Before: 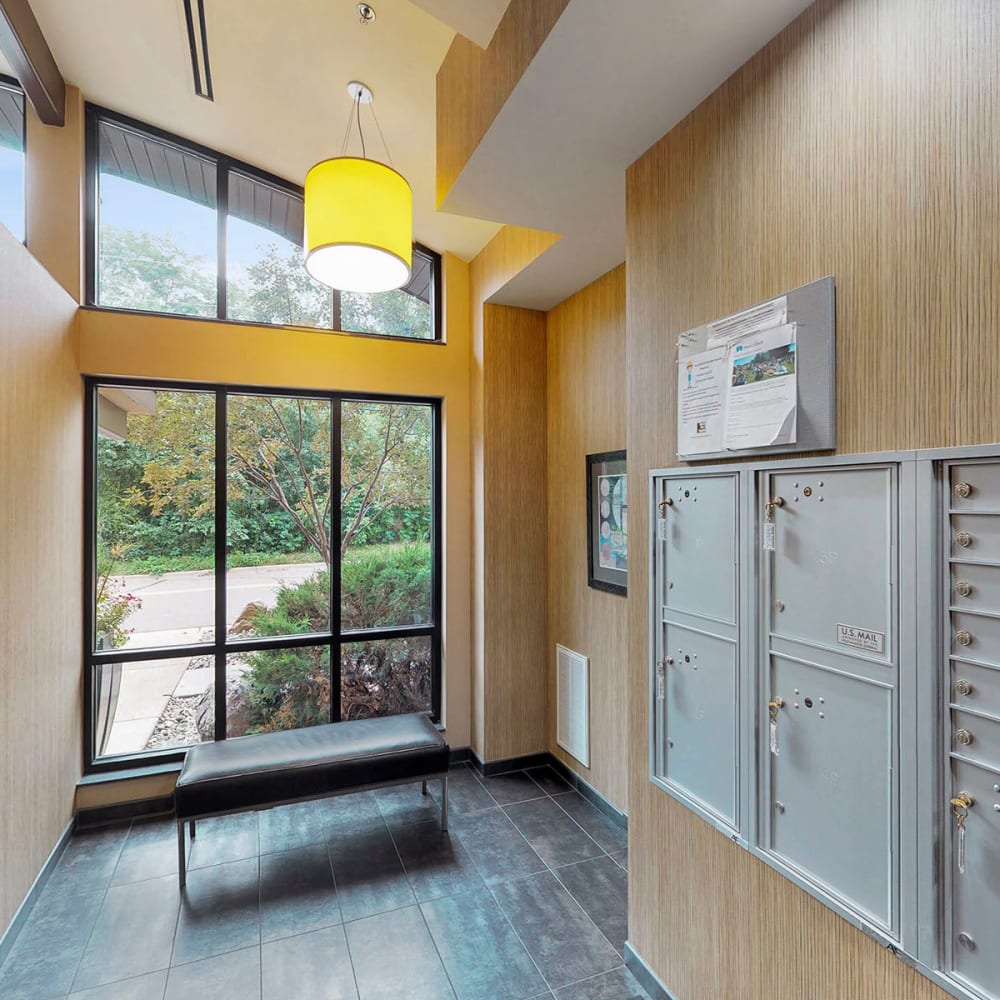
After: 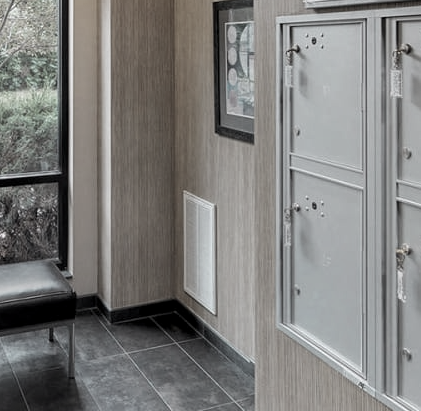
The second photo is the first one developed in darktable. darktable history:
color correction: highlights b* -0.023, saturation 0.244
local contrast: highlights 103%, shadows 97%, detail 119%, midtone range 0.2
crop: left 37.38%, top 45.333%, right 20.479%, bottom 13.492%
